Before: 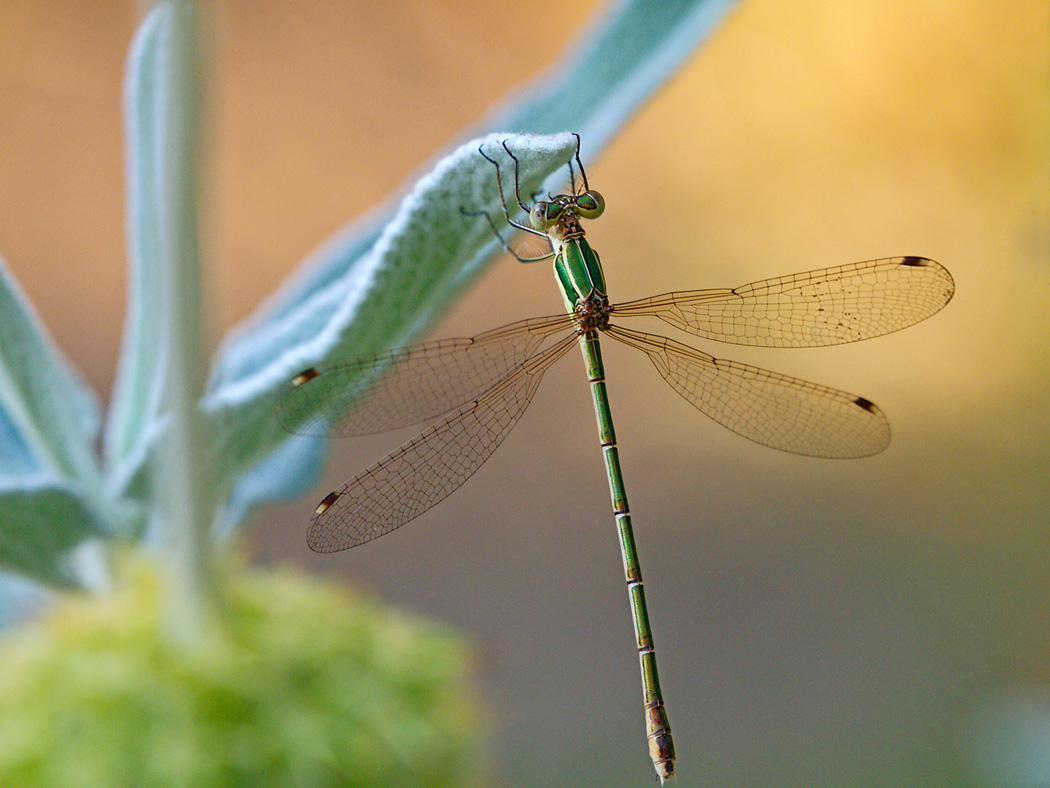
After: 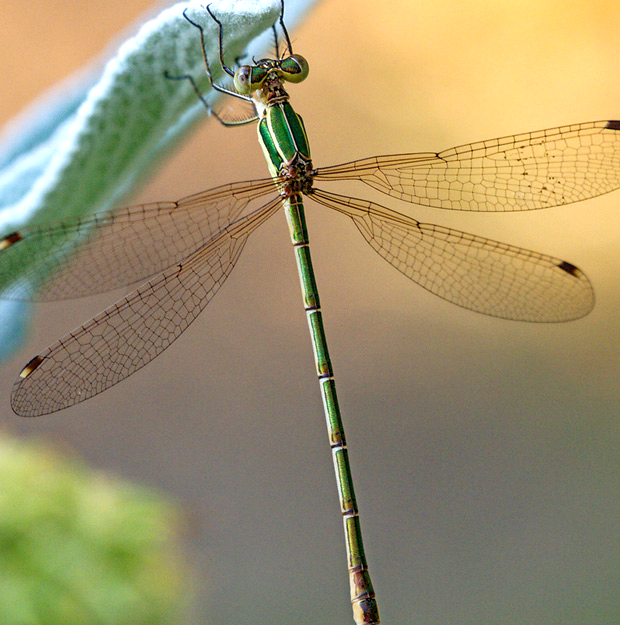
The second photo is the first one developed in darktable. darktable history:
local contrast: on, module defaults
tone equalizer: -8 EV -0.386 EV, -7 EV -0.422 EV, -6 EV -0.298 EV, -5 EV -0.252 EV, -3 EV 0.228 EV, -2 EV 0.305 EV, -1 EV 0.392 EV, +0 EV 0.435 EV, mask exposure compensation -0.514 EV
crop and rotate: left 28.235%, top 17.308%, right 12.711%, bottom 3.299%
